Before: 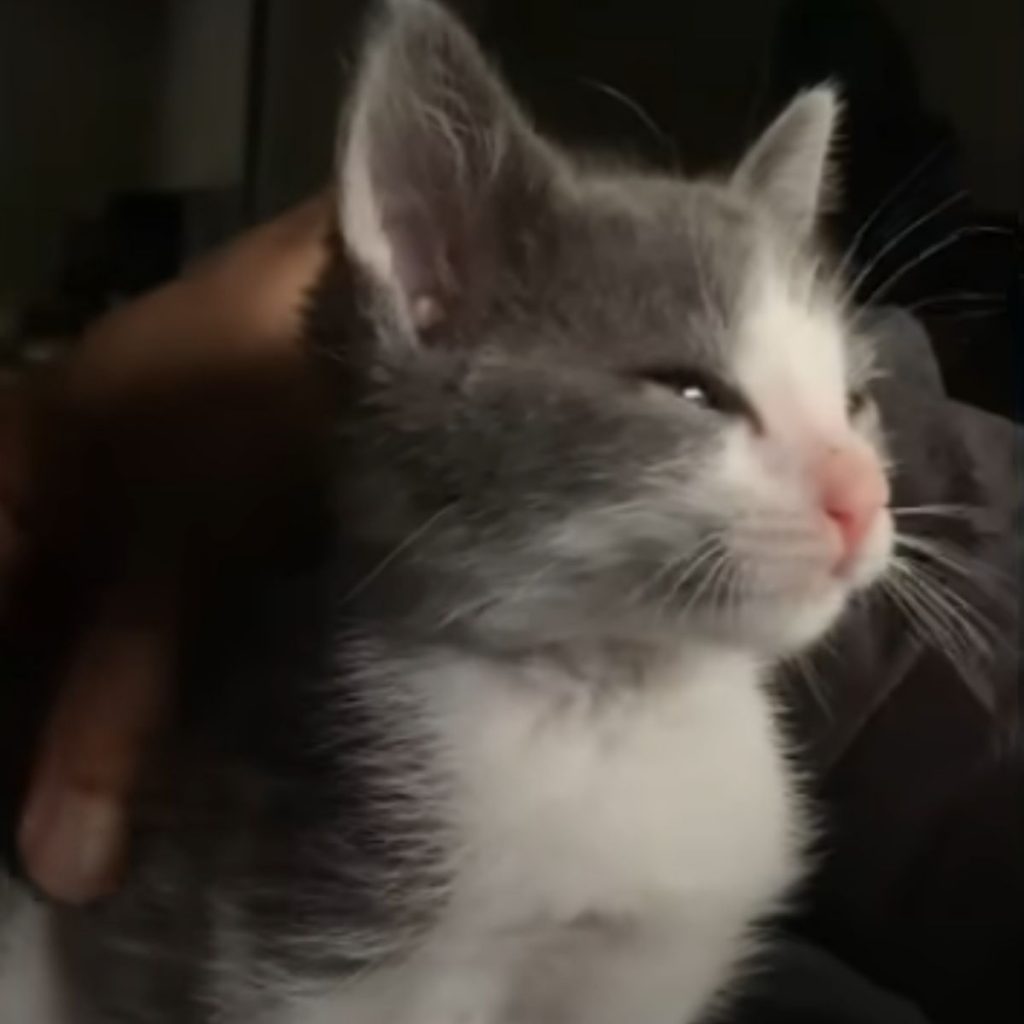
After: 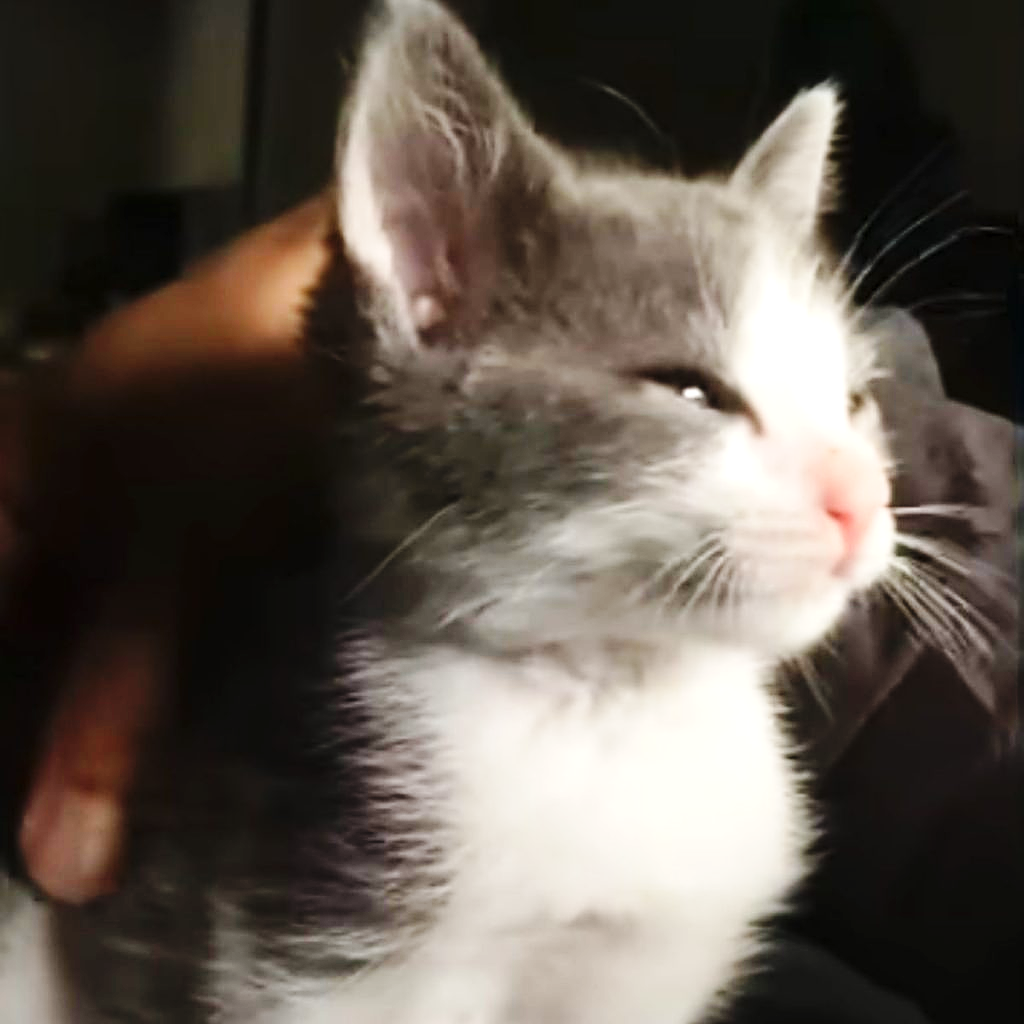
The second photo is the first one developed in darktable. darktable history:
sharpen: on, module defaults
exposure: black level correction 0, exposure 1.1 EV, compensate exposure bias true, compensate highlight preservation false
base curve: curves: ch0 [(0, 0) (0.036, 0.025) (0.121, 0.166) (0.206, 0.329) (0.605, 0.79) (1, 1)], preserve colors none
